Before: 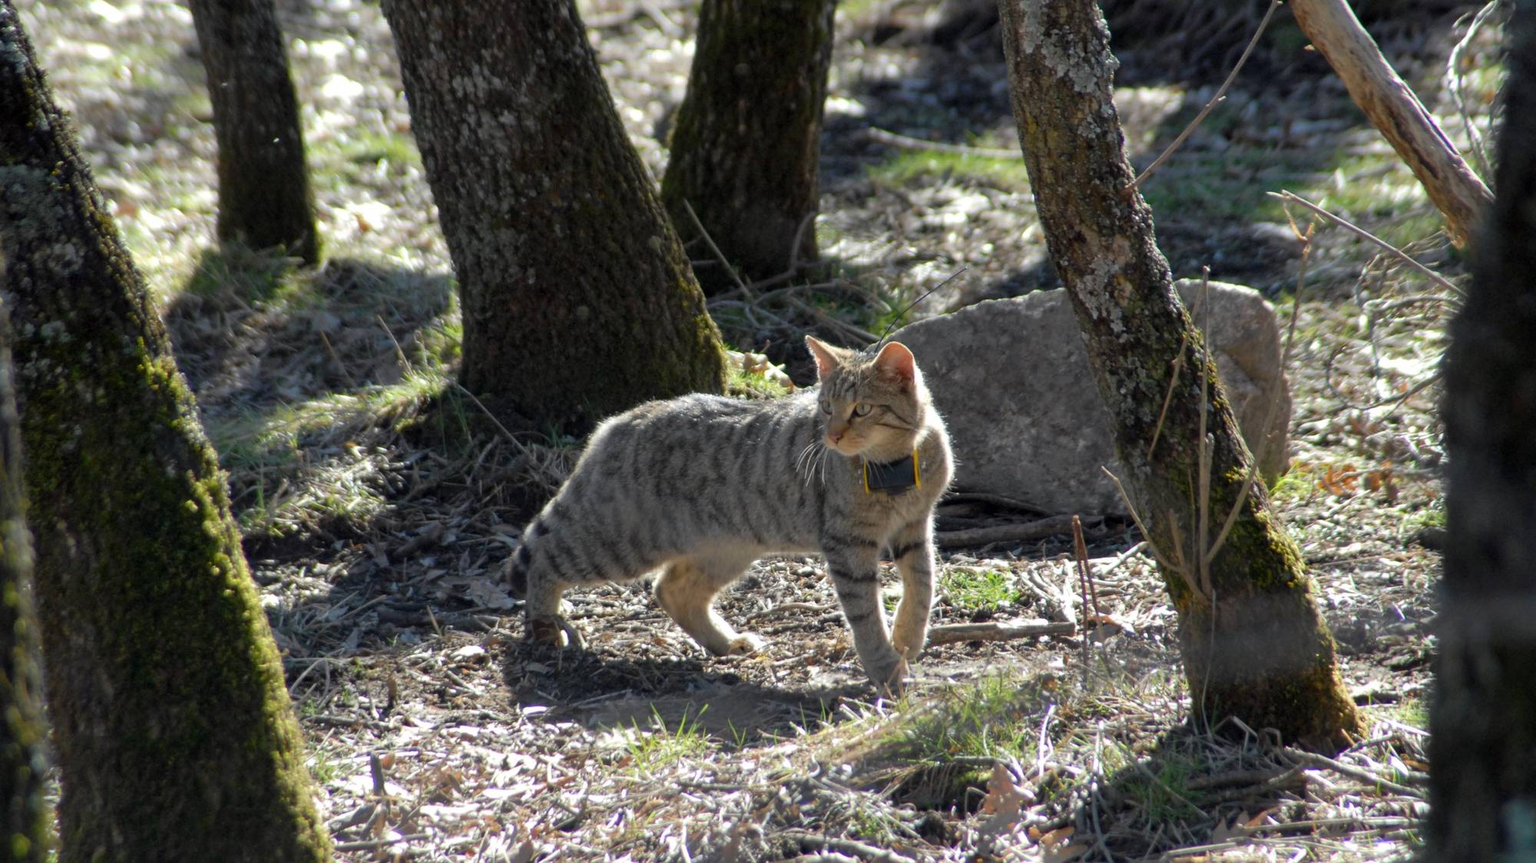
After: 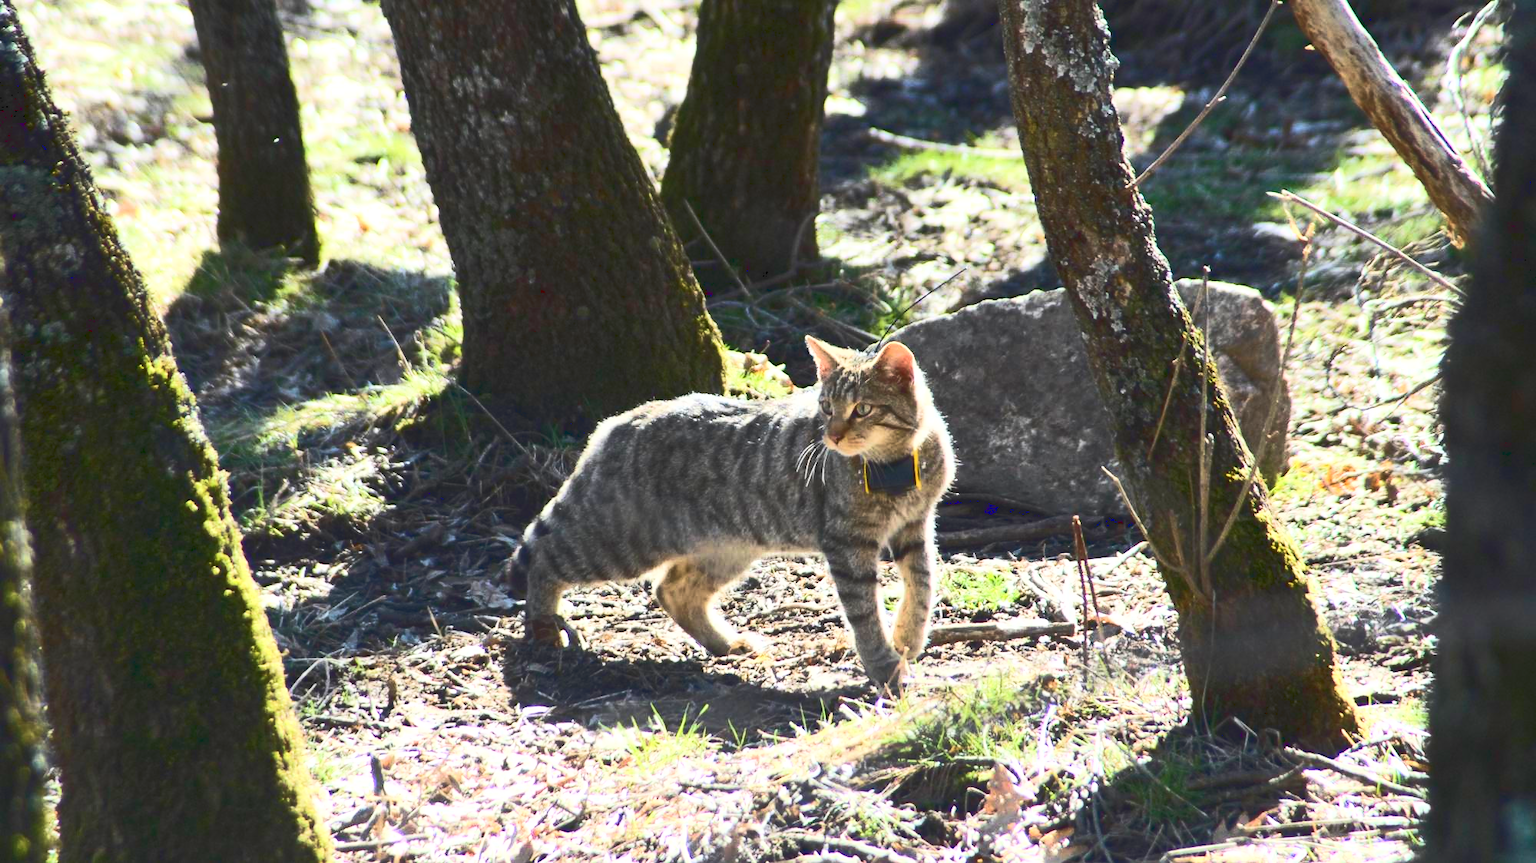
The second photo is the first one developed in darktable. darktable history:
exposure: compensate highlight preservation false
base curve: curves: ch0 [(0, 0.015) (0.085, 0.116) (0.134, 0.298) (0.19, 0.545) (0.296, 0.764) (0.599, 0.982) (1, 1)]
velvia: on, module defaults
